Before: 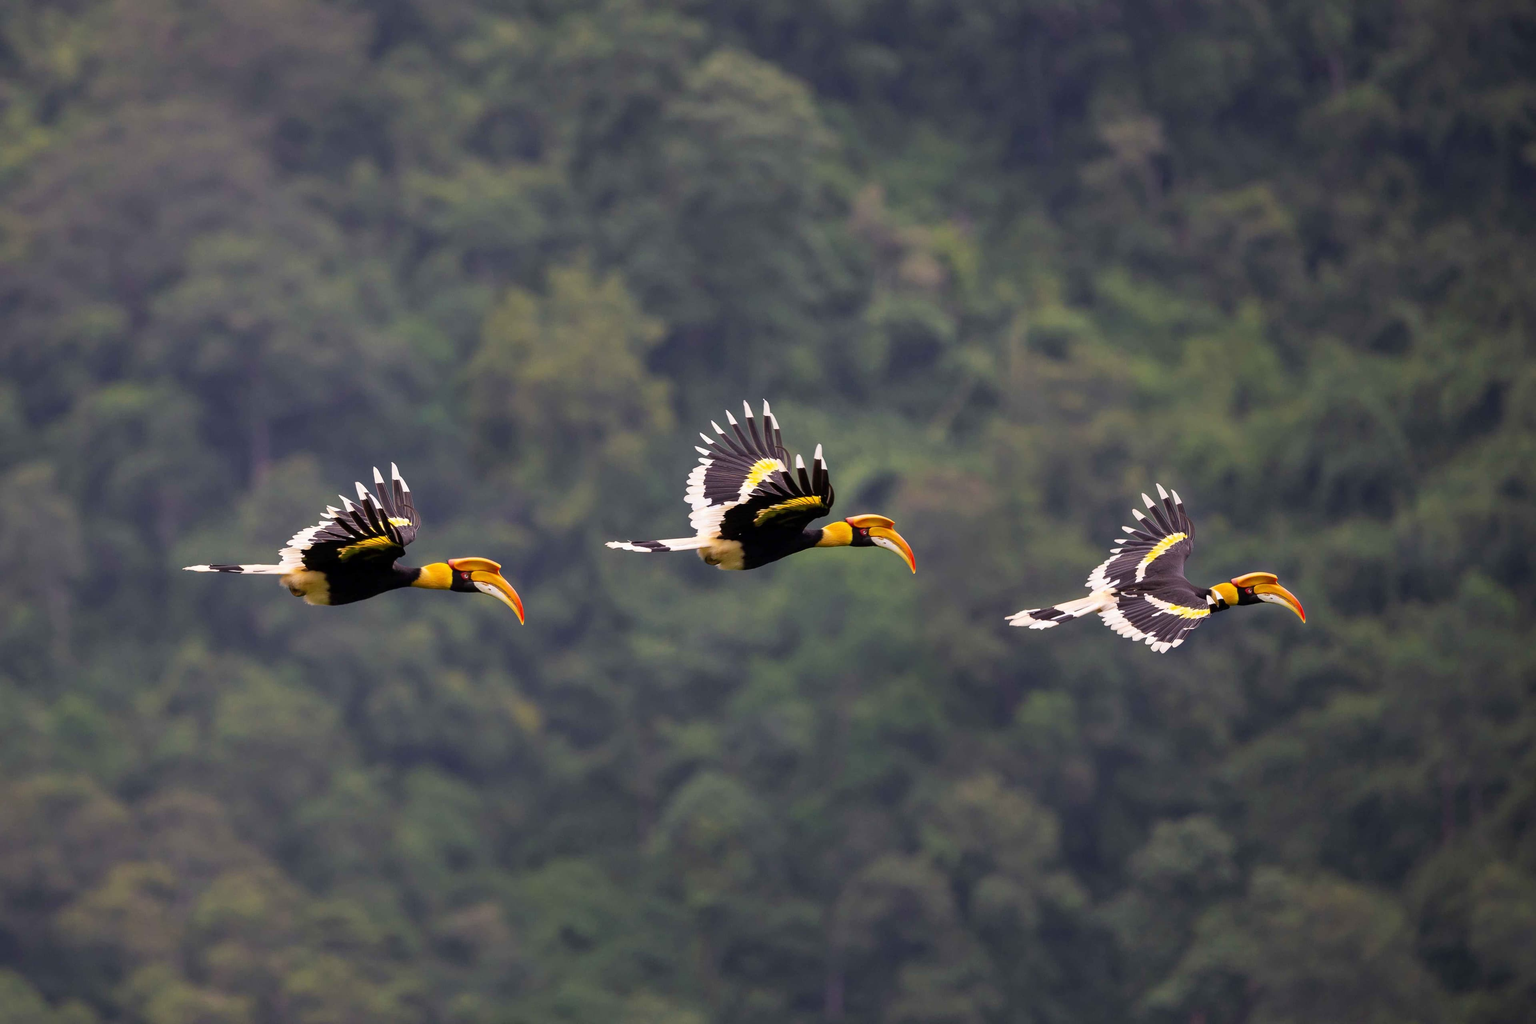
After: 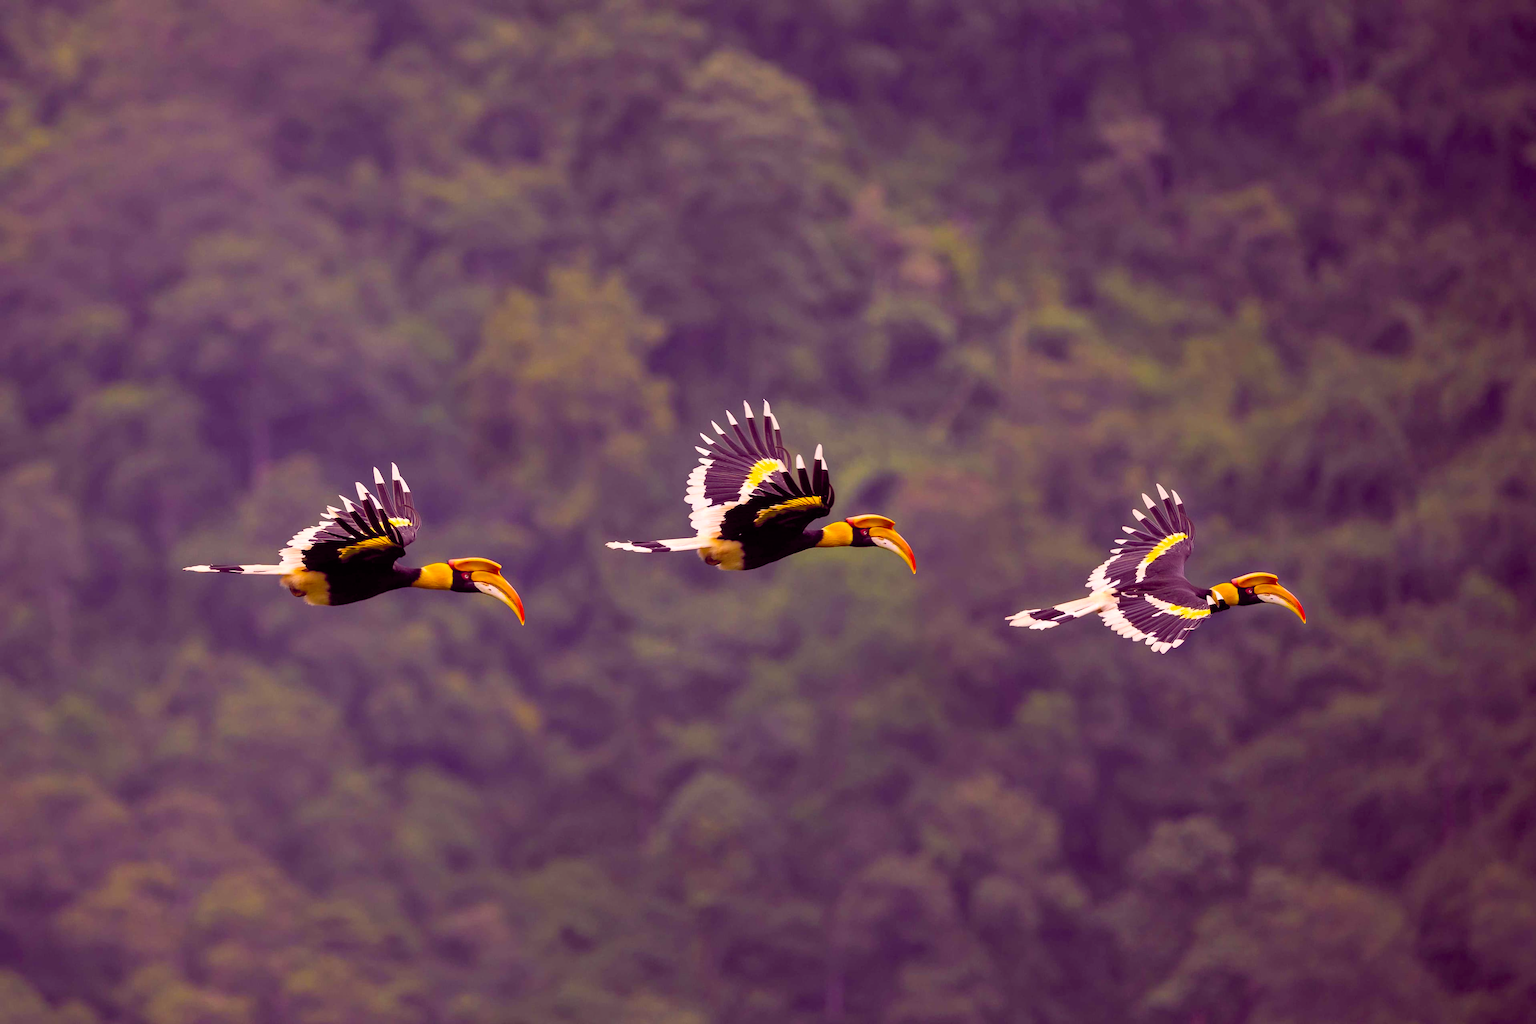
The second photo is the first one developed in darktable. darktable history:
color balance rgb: shadows lift › chroma 6.43%, shadows lift › hue 305.74°, highlights gain › chroma 2.43%, highlights gain › hue 35.74°, global offset › chroma 0.28%, global offset › hue 320.29°, linear chroma grading › global chroma 5.5%, perceptual saturation grading › global saturation 30%, contrast 5.15%
color balance: mode lift, gamma, gain (sRGB), lift [1, 1.049, 1, 1]
